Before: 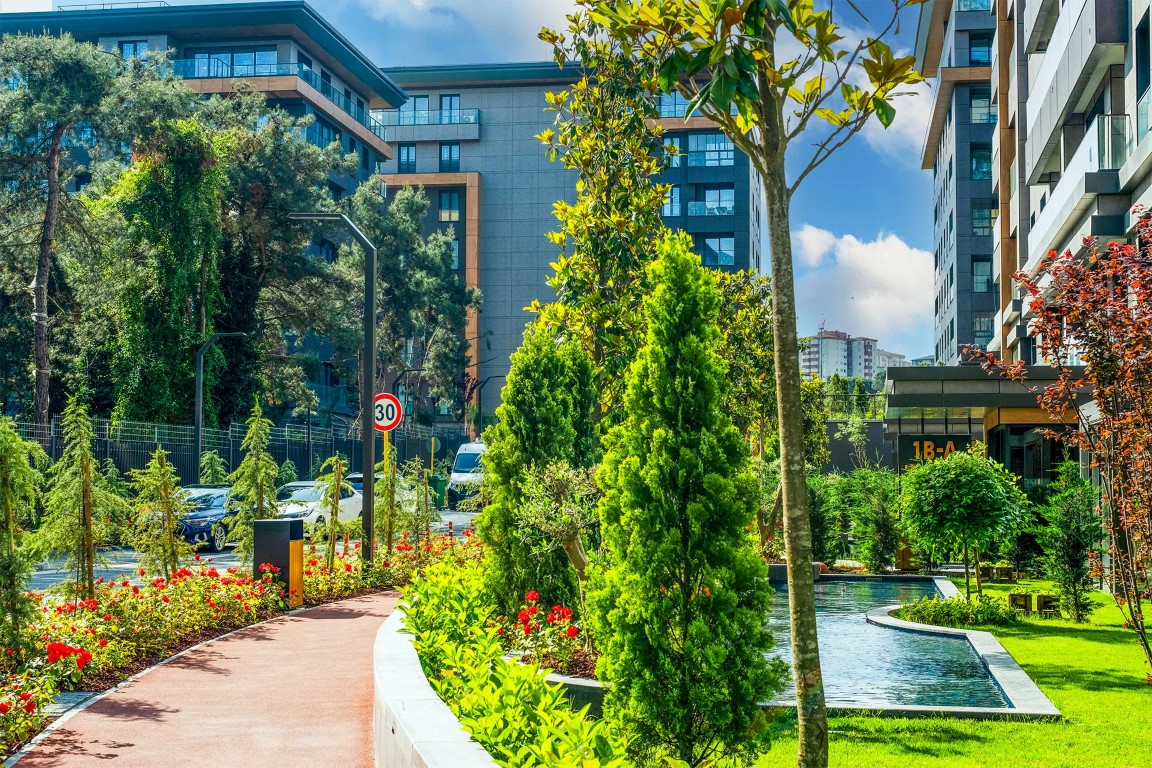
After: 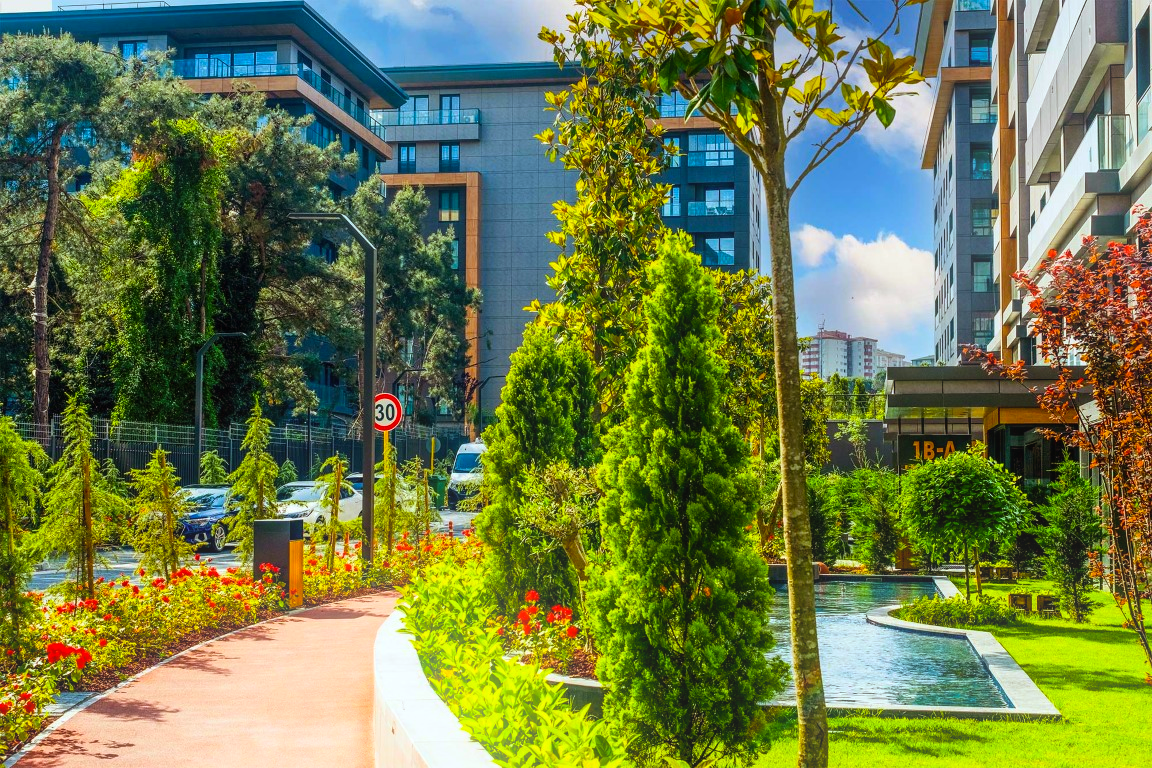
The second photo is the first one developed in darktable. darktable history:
bloom: size 16%, threshold 98%, strength 20%
color balance rgb: perceptual saturation grading › global saturation 20%, global vibrance 20%
rgb levels: mode RGB, independent channels, levels [[0, 0.5, 1], [0, 0.521, 1], [0, 0.536, 1]]
